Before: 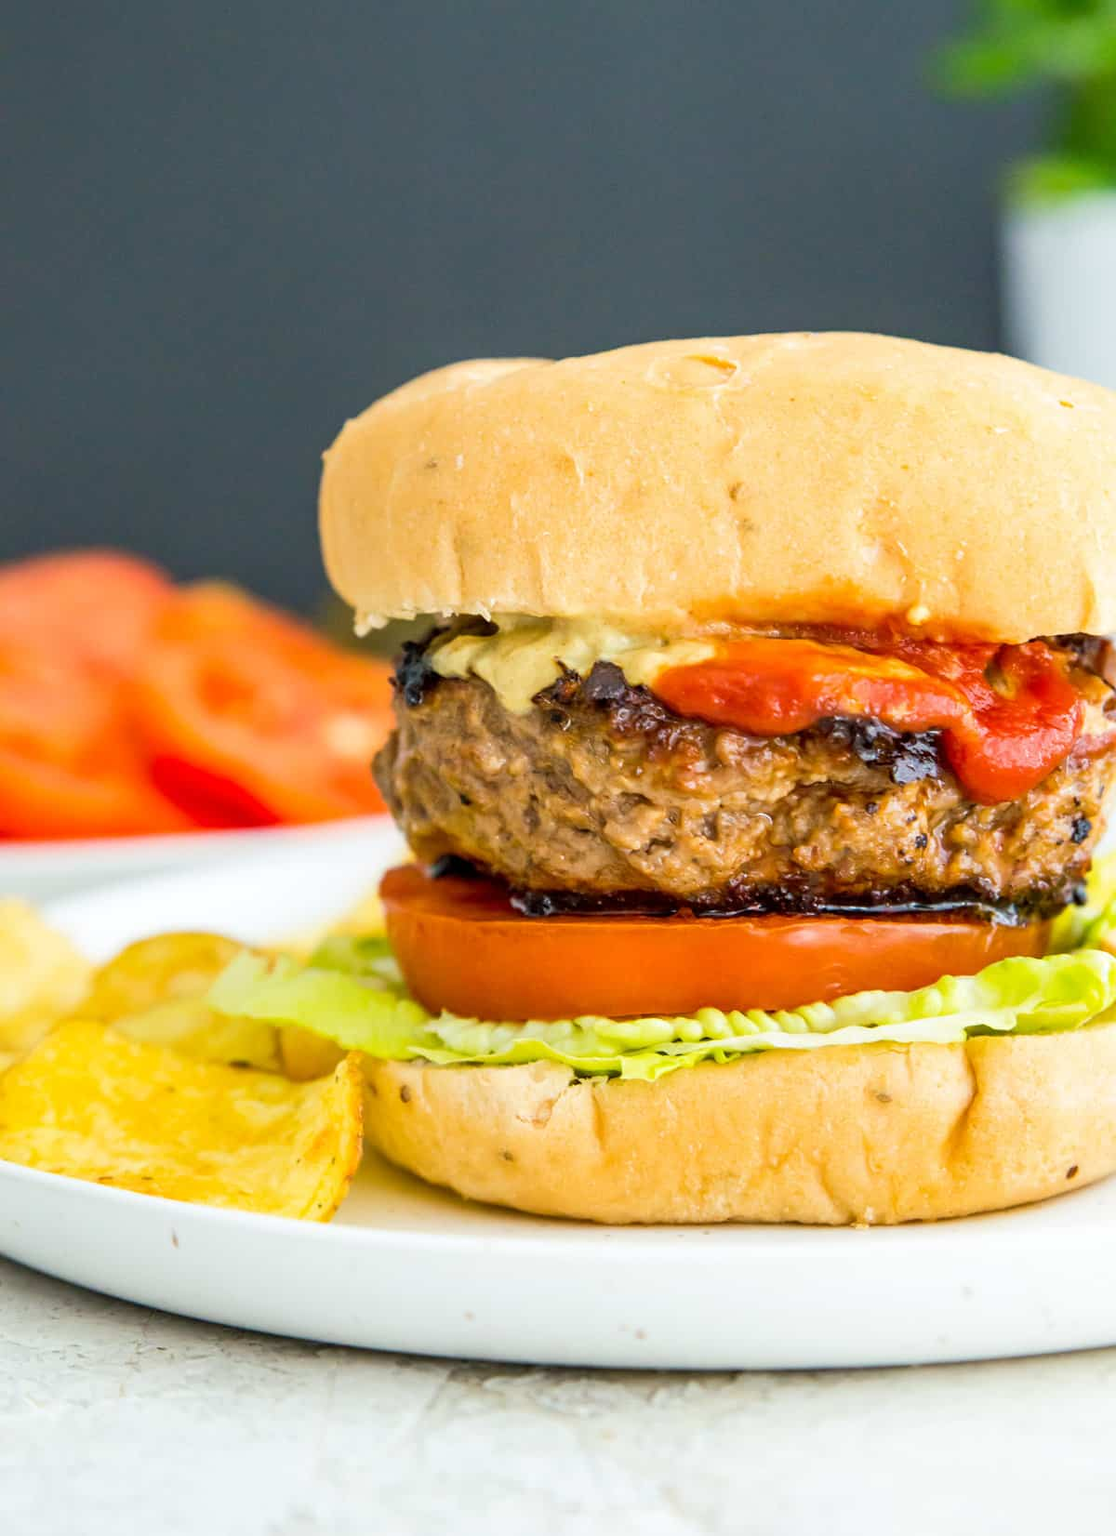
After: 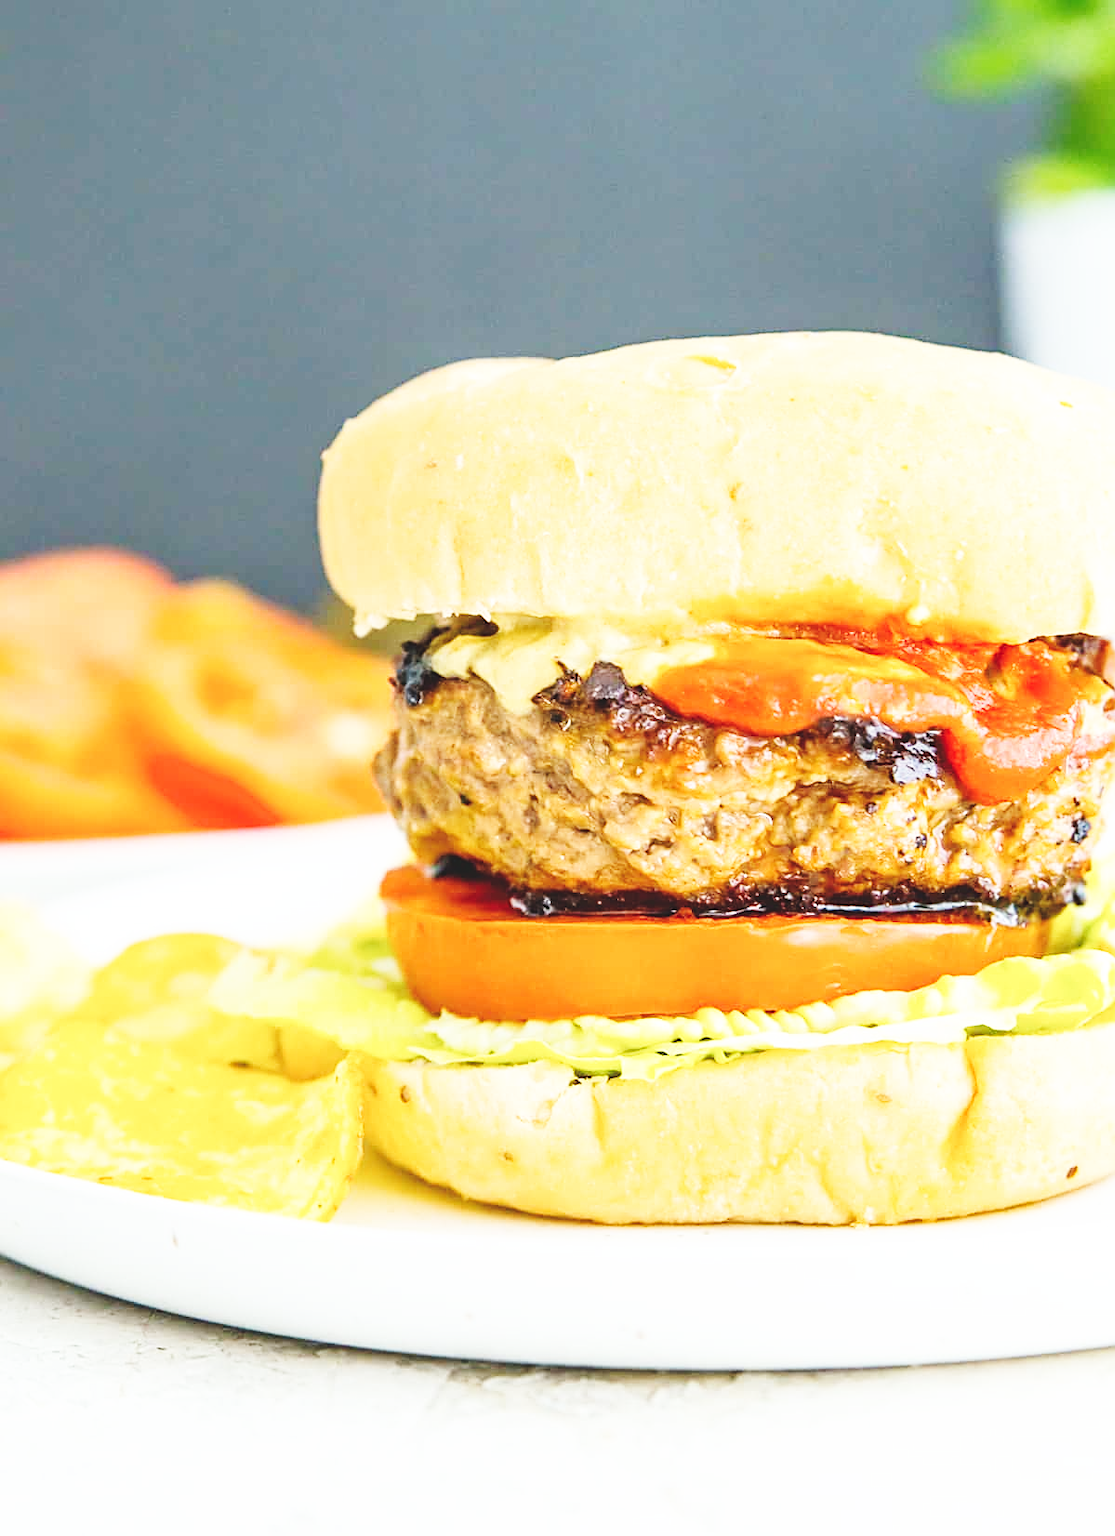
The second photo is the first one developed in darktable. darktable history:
base curve: curves: ch0 [(0, 0.003) (0.001, 0.002) (0.006, 0.004) (0.02, 0.022) (0.048, 0.086) (0.094, 0.234) (0.162, 0.431) (0.258, 0.629) (0.385, 0.8) (0.548, 0.918) (0.751, 0.988) (1, 1)], preserve colors none
sharpen: on, module defaults
color balance: lift [1.01, 1, 1, 1], gamma [1.097, 1, 1, 1], gain [0.85, 1, 1, 1]
